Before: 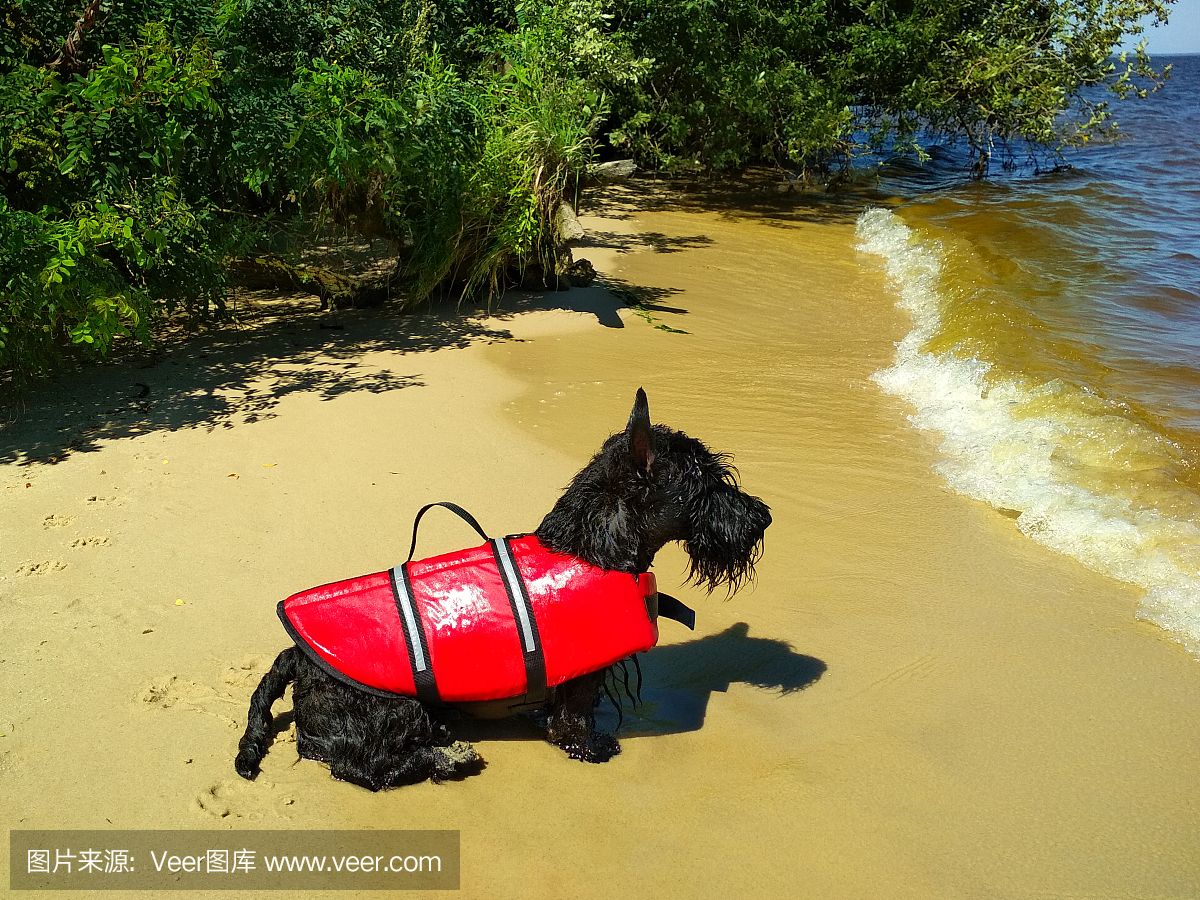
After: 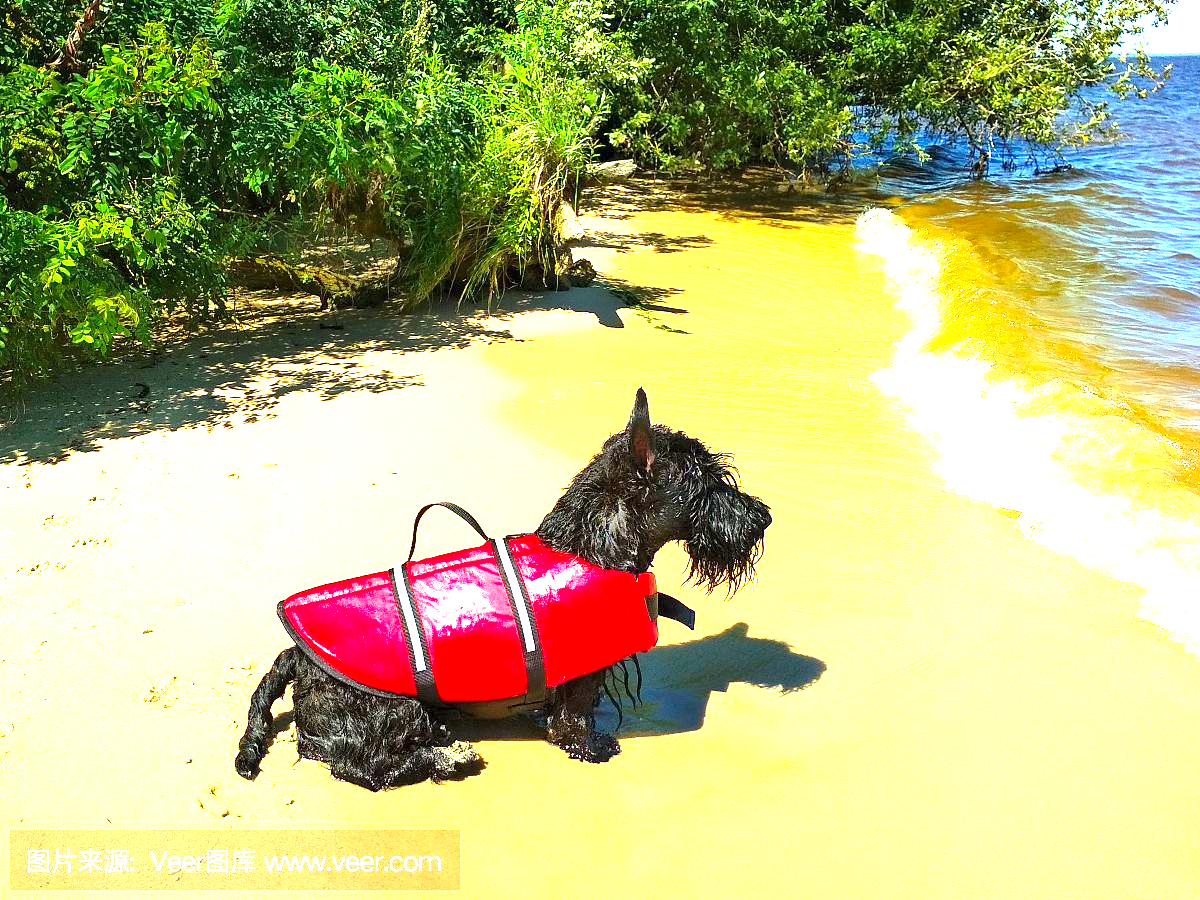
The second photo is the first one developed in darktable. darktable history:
contrast brightness saturation: saturation 0.133
exposure: exposure 1.99 EV, compensate highlight preservation false
